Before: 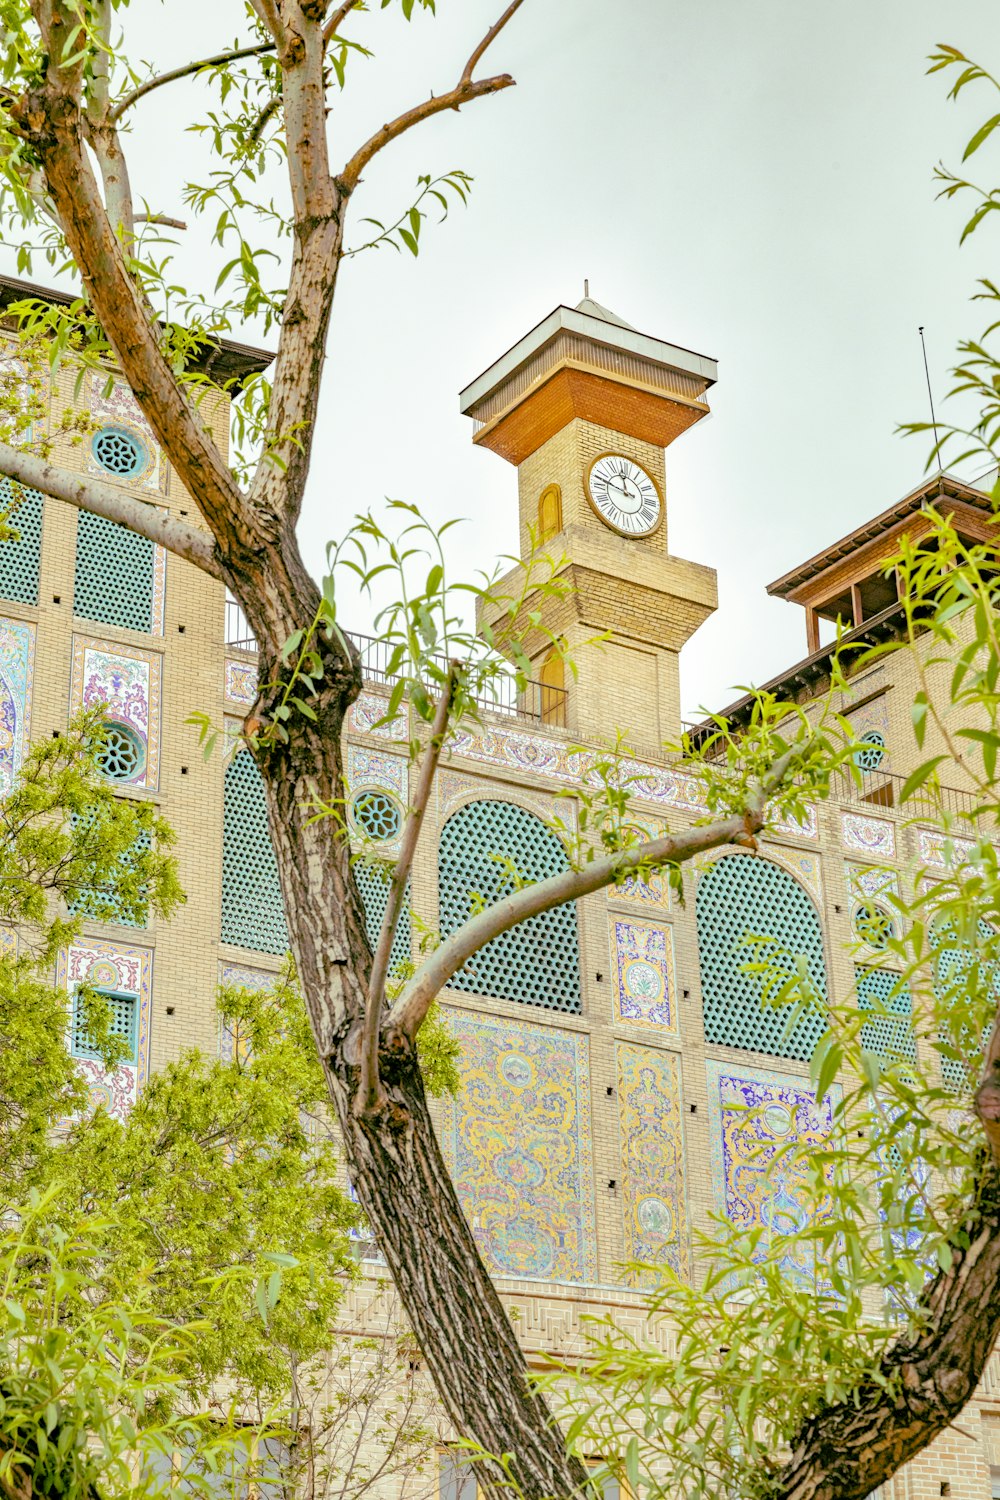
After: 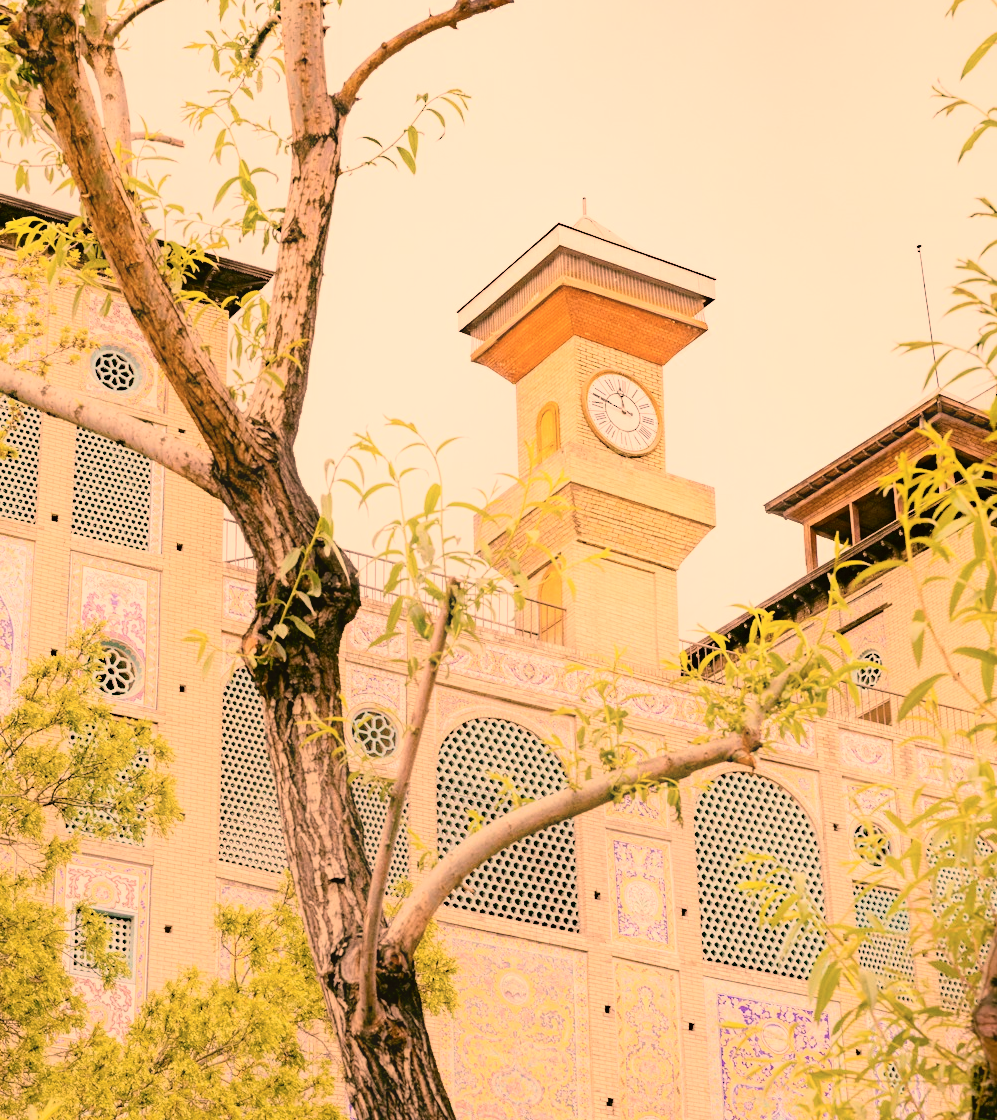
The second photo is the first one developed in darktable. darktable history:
contrast equalizer: y [[0.6 ×6], [0.55 ×6], [0 ×6], [0 ×6], [0 ×6]], mix -0.992
crop: left 0.282%, top 5.48%, bottom 19.812%
color correction: highlights a* 39.63, highlights b* 39.82, saturation 0.689
contrast brightness saturation: contrast 0.296
